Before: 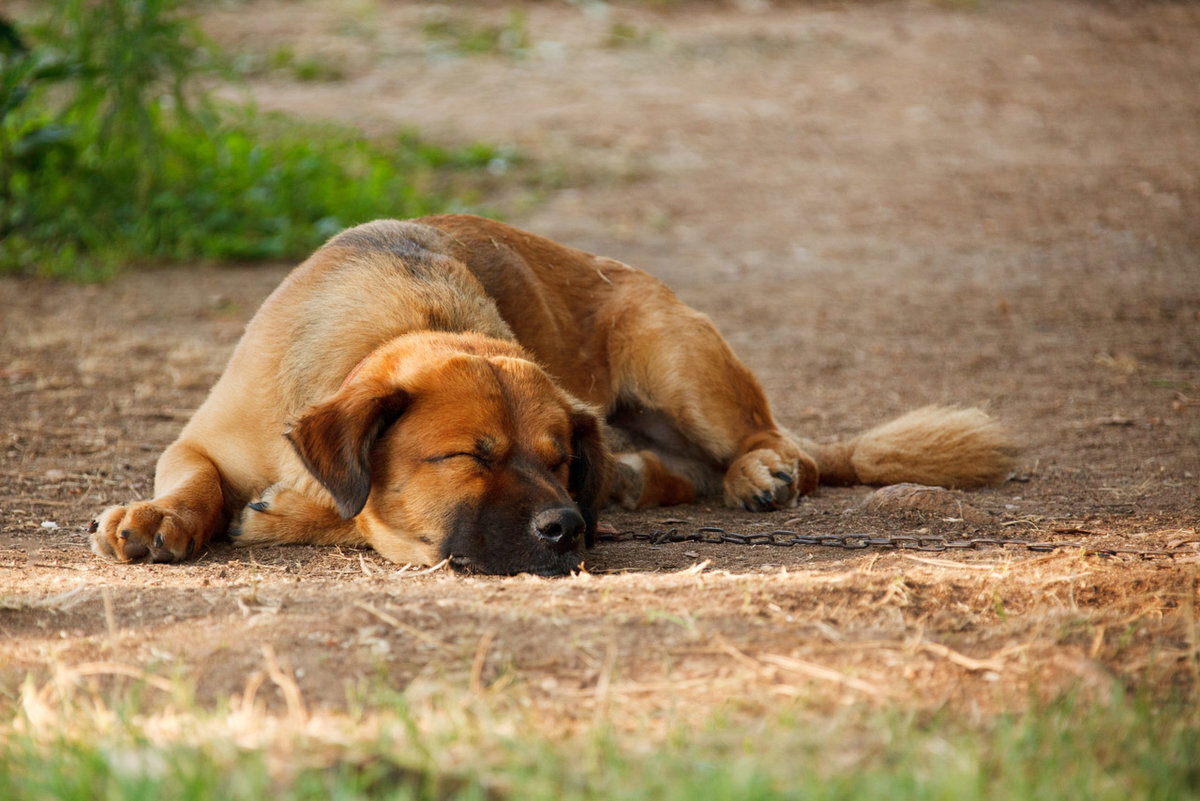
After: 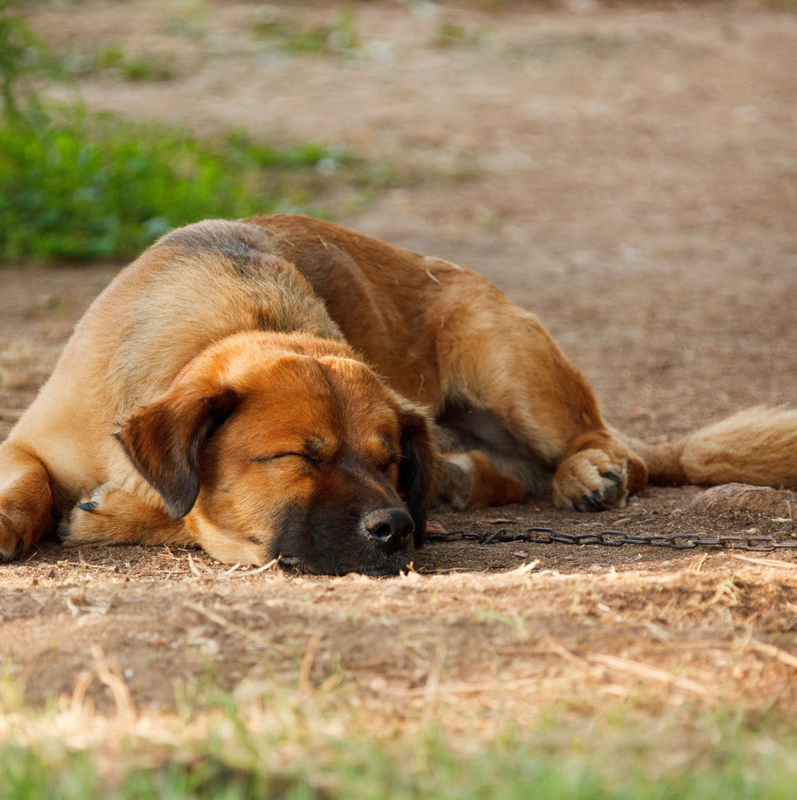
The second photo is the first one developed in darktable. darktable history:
crop and rotate: left 14.324%, right 19.249%
